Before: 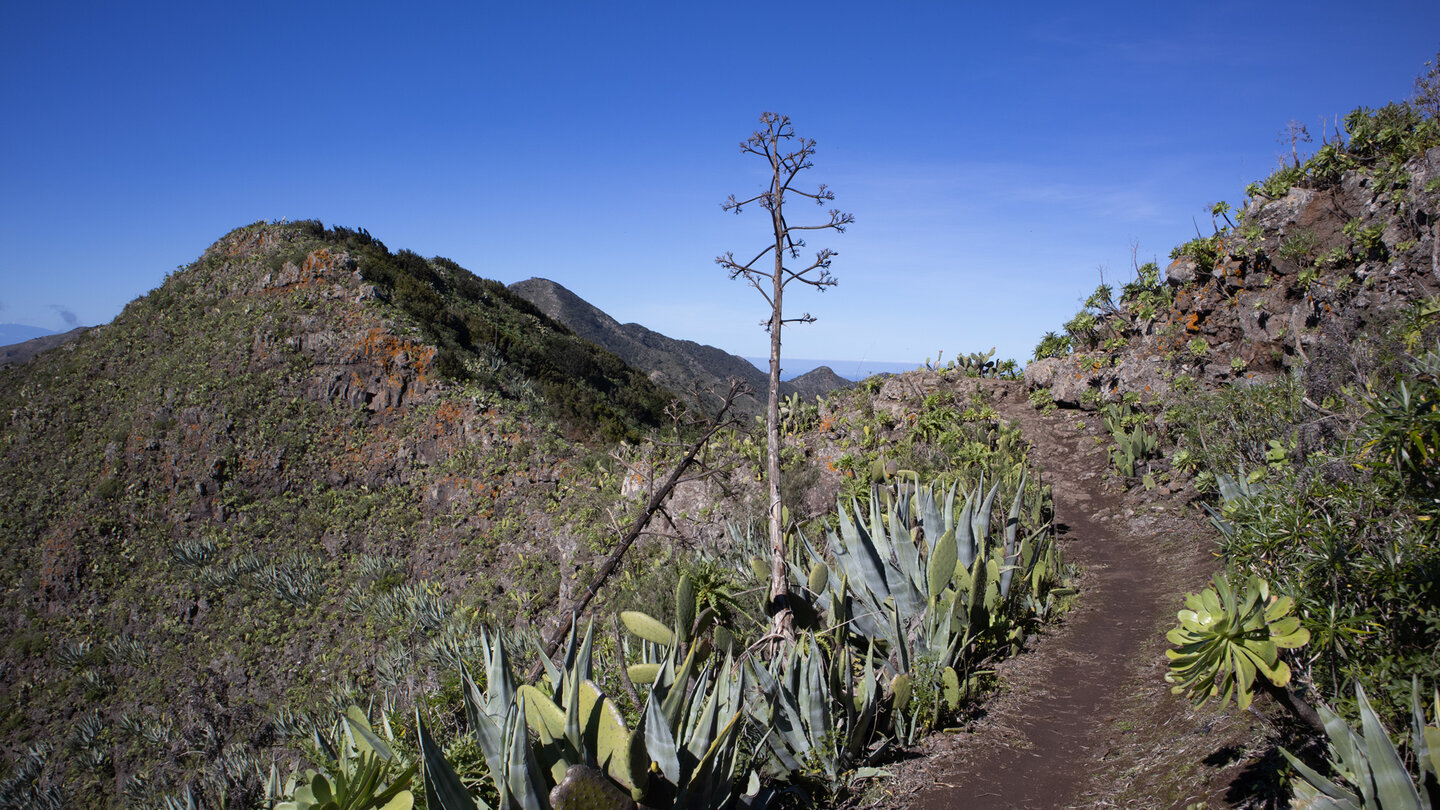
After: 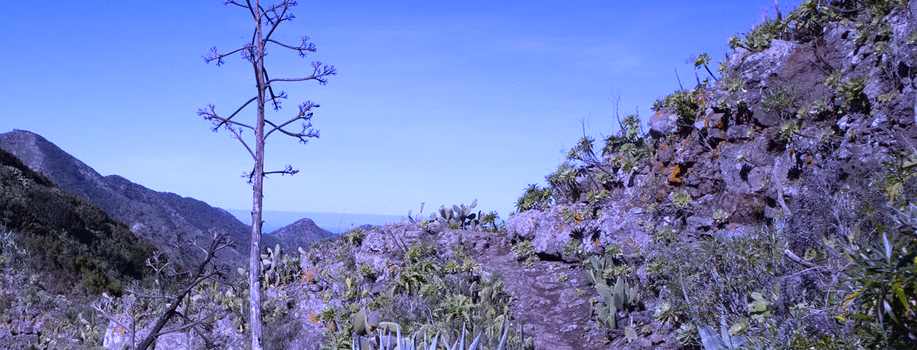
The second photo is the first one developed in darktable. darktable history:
crop: left 36.005%, top 18.293%, right 0.31%, bottom 38.444%
contrast equalizer: y [[0.5 ×6], [0.5 ×6], [0.5 ×6], [0 ×6], [0, 0.039, 0.251, 0.29, 0.293, 0.292]]
white balance: red 0.98, blue 1.61
